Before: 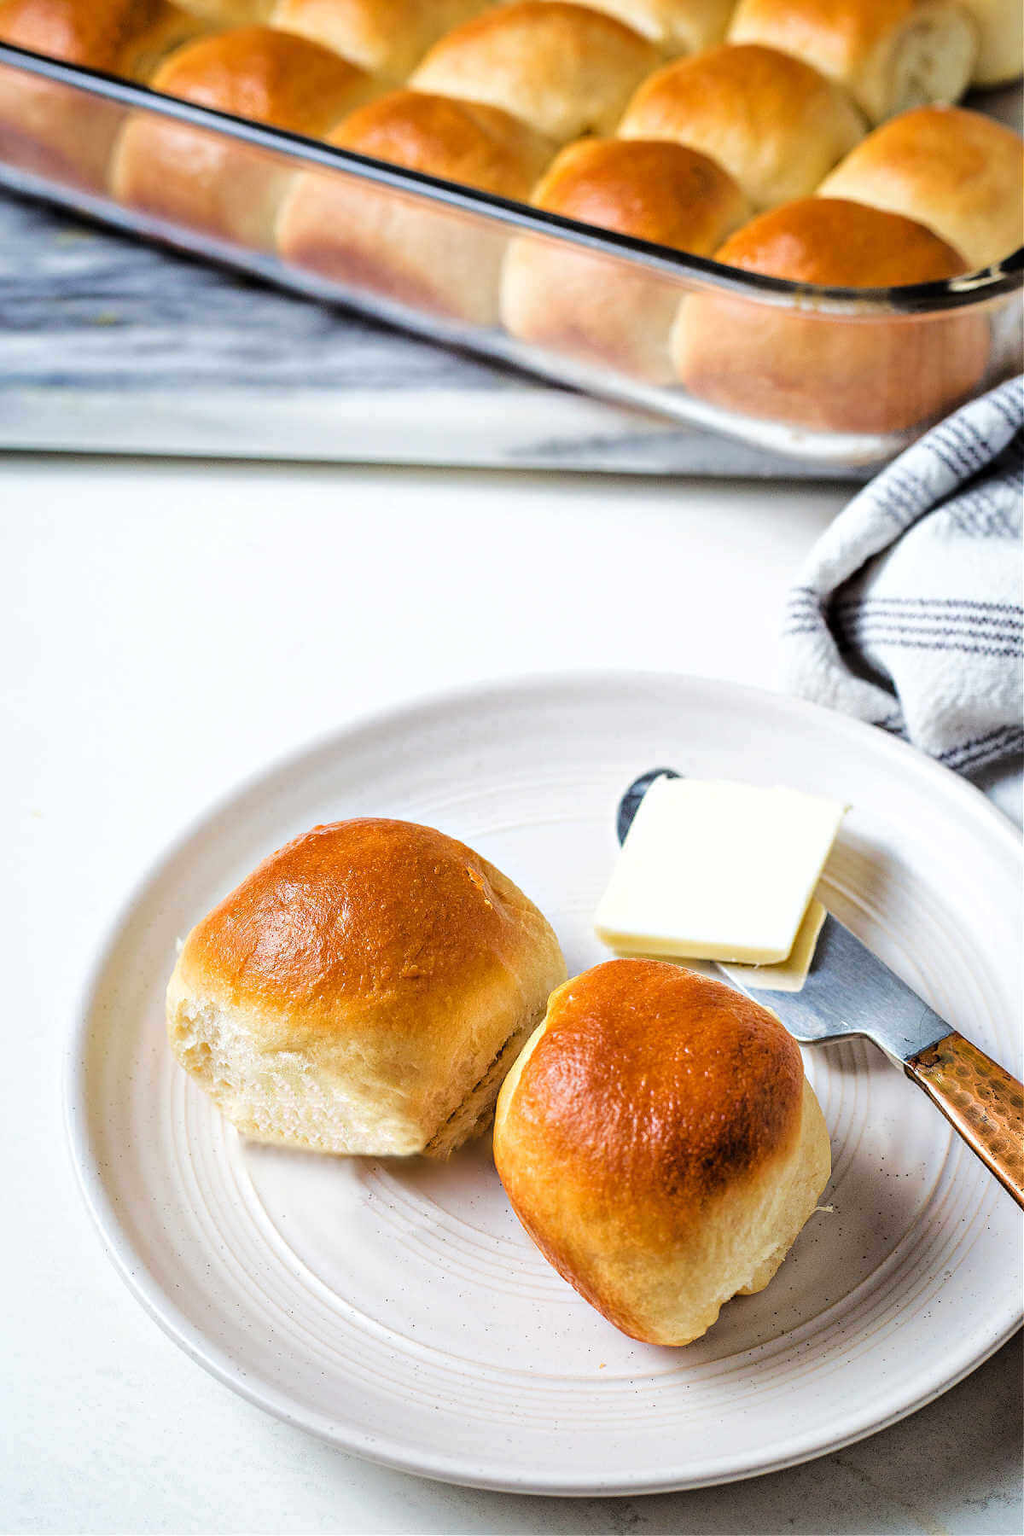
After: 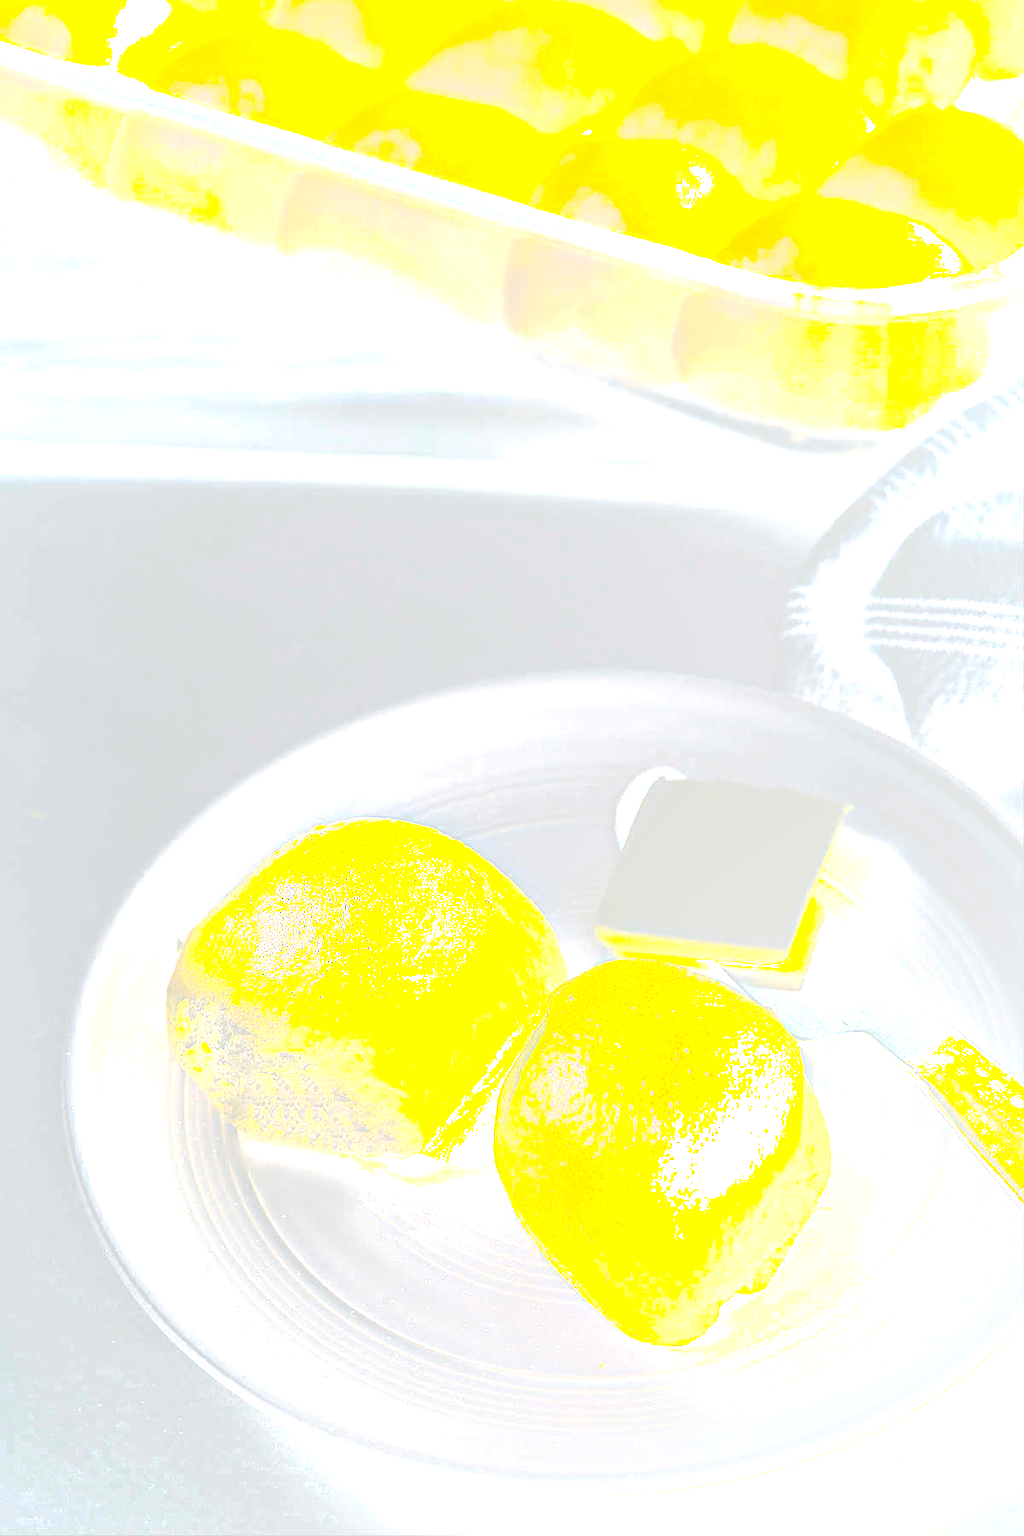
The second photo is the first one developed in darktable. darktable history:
tone equalizer: -8 EV -0.75 EV, -7 EV -0.7 EV, -6 EV -0.6 EV, -5 EV -0.4 EV, -3 EV 0.4 EV, -2 EV 0.6 EV, -1 EV 0.7 EV, +0 EV 0.75 EV, edges refinement/feathering 500, mask exposure compensation -1.57 EV, preserve details no
sharpen: on, module defaults
local contrast: on, module defaults
levels: mode automatic, gray 50.8%
bloom: size 85%, threshold 5%, strength 85%
exposure: black level correction 0.1, exposure -0.092 EV, compensate highlight preservation false
